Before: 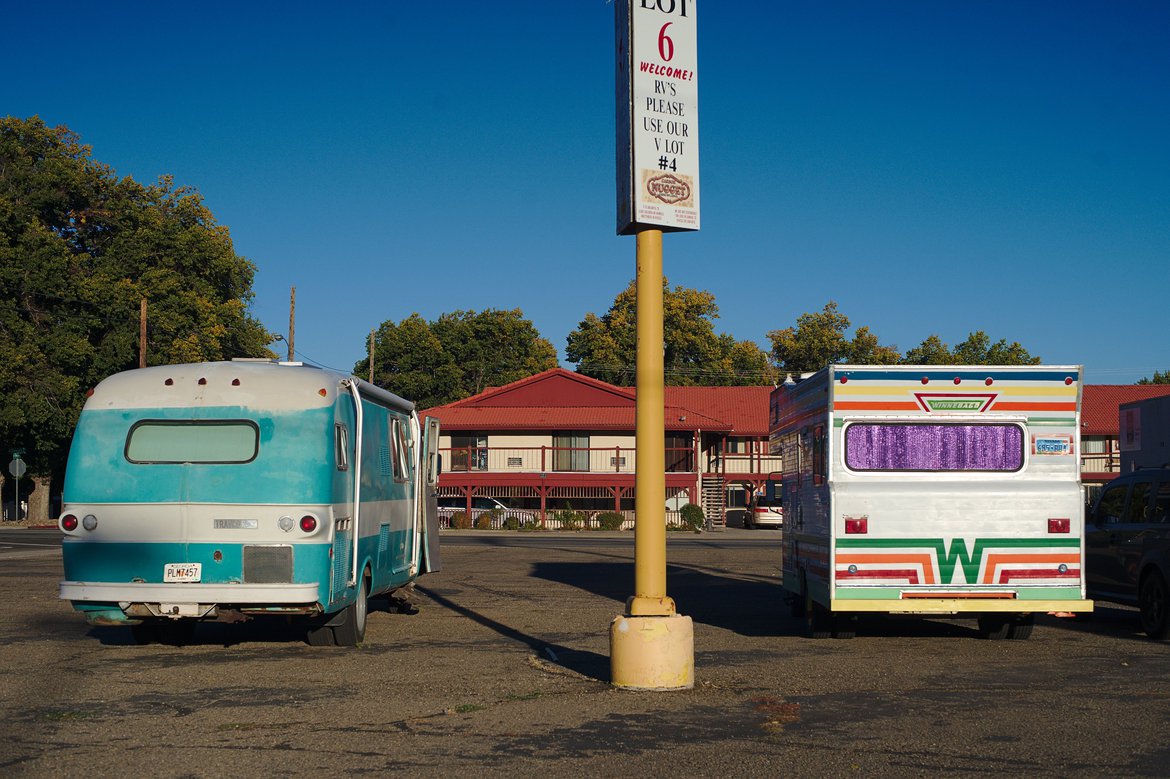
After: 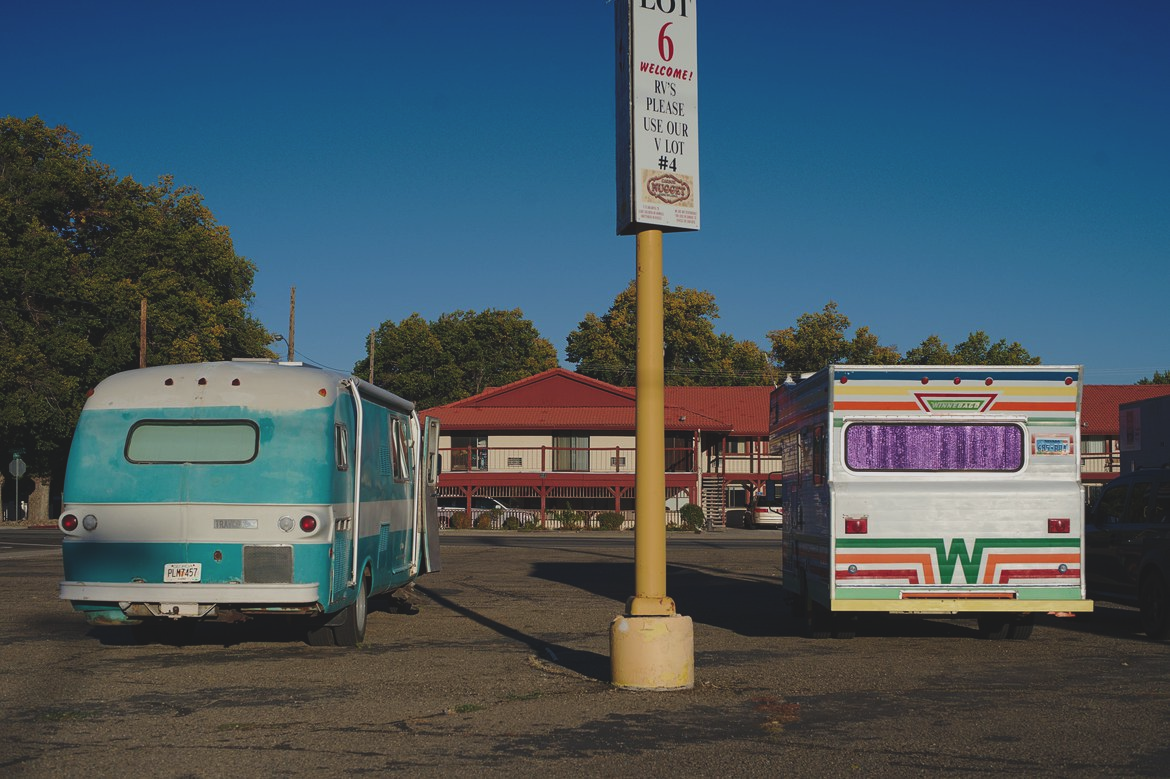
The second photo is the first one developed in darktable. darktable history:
color balance: mode lift, gamma, gain (sRGB)
exposure: black level correction -0.015, exposure -0.5 EV, compensate highlight preservation false
